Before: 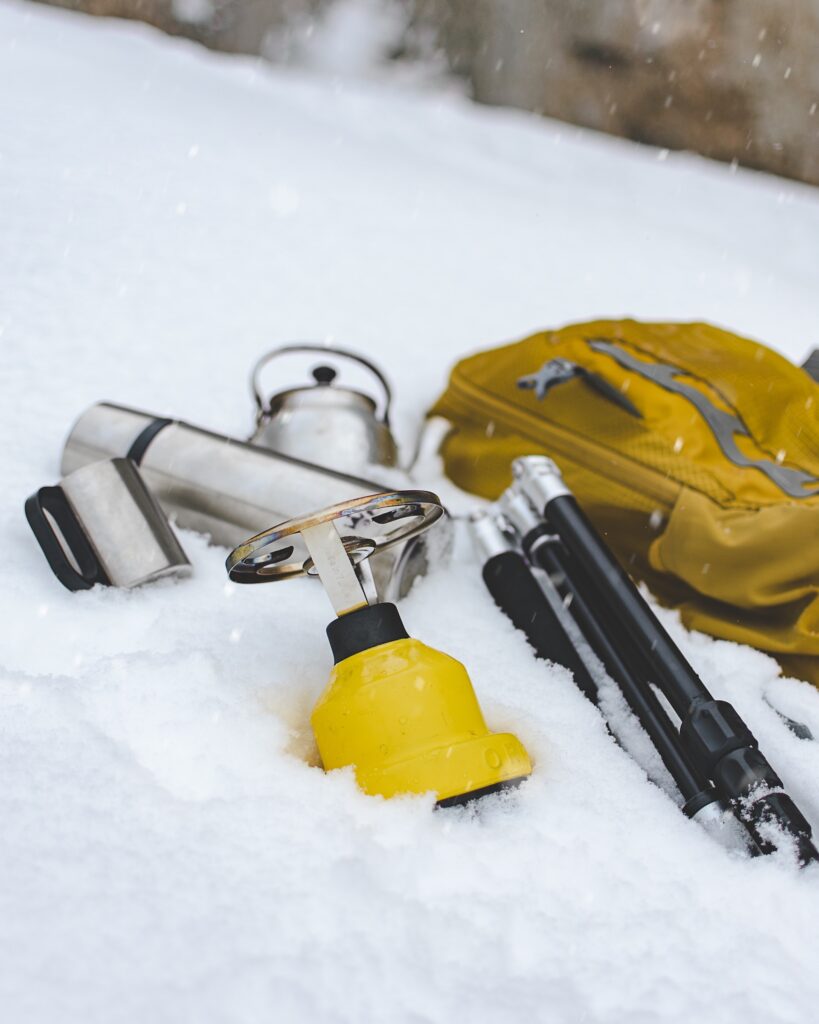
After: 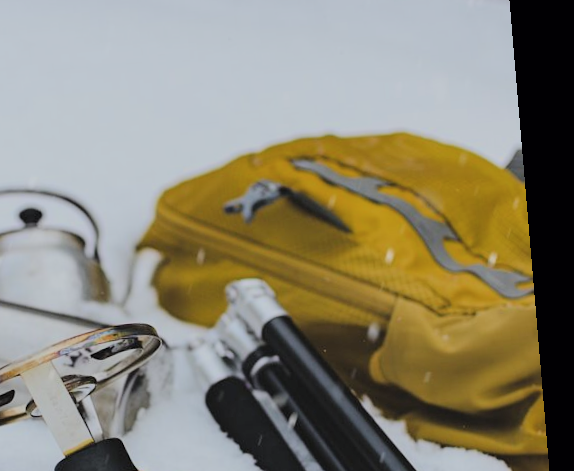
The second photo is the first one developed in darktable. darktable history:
rotate and perspective: rotation -4.86°, automatic cropping off
white balance: red 0.986, blue 1.01
filmic rgb: black relative exposure -7.15 EV, white relative exposure 5.36 EV, hardness 3.02, color science v6 (2022)
crop: left 36.005%, top 18.293%, right 0.31%, bottom 38.444%
color balance: contrast -0.5%
color balance rgb: linear chroma grading › global chroma 1.5%, linear chroma grading › mid-tones -1%, perceptual saturation grading › global saturation -3%, perceptual saturation grading › shadows -2%
